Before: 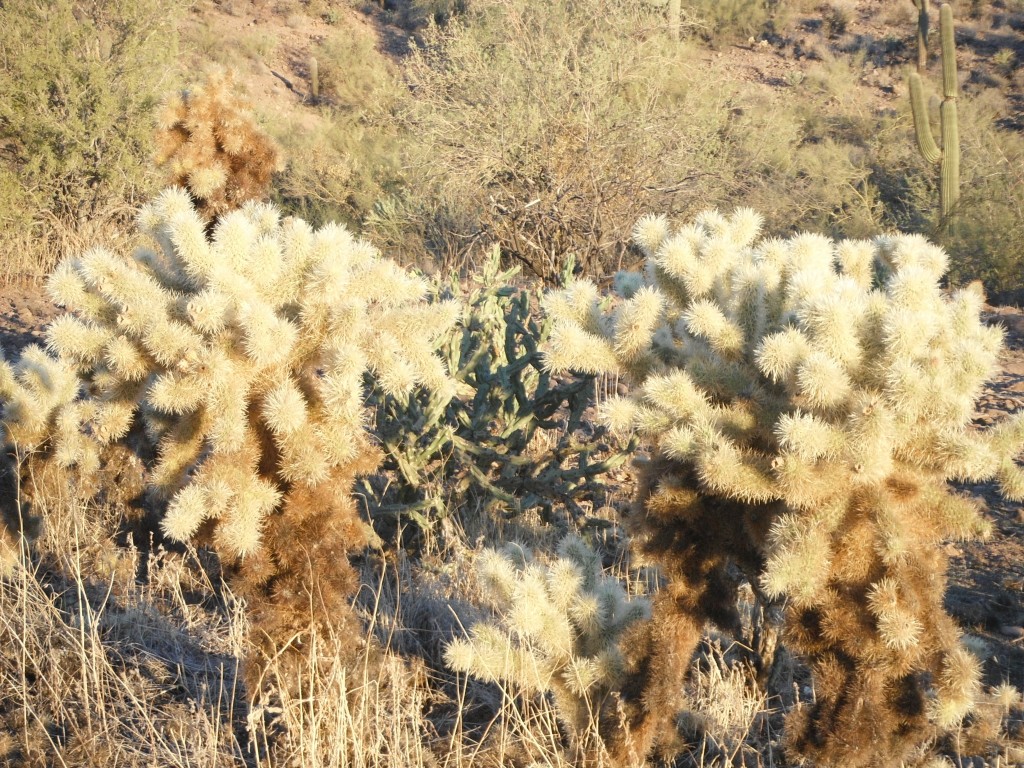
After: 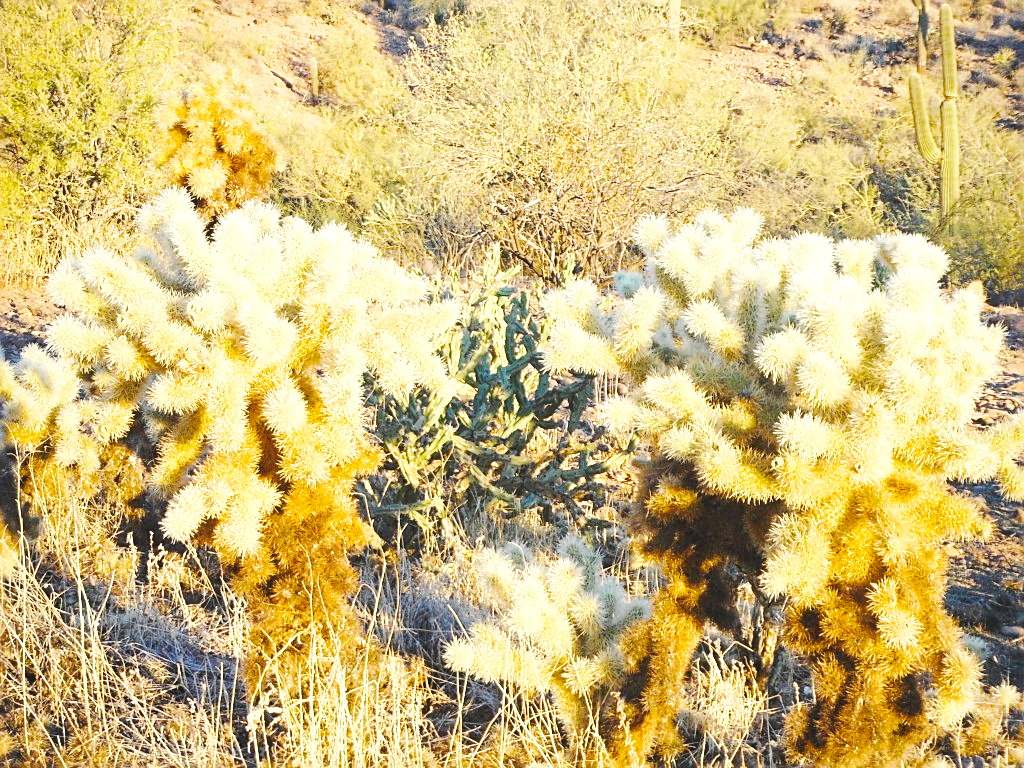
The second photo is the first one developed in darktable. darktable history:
base curve: curves: ch0 [(0, 0.007) (0.028, 0.063) (0.121, 0.311) (0.46, 0.743) (0.859, 0.957) (1, 1)], preserve colors none
sharpen: amount 0.6
color balance rgb: linear chroma grading › global chroma 50%, perceptual saturation grading › global saturation 2.34%, global vibrance 6.64%, contrast 12.71%, saturation formula JzAzBz (2021)
